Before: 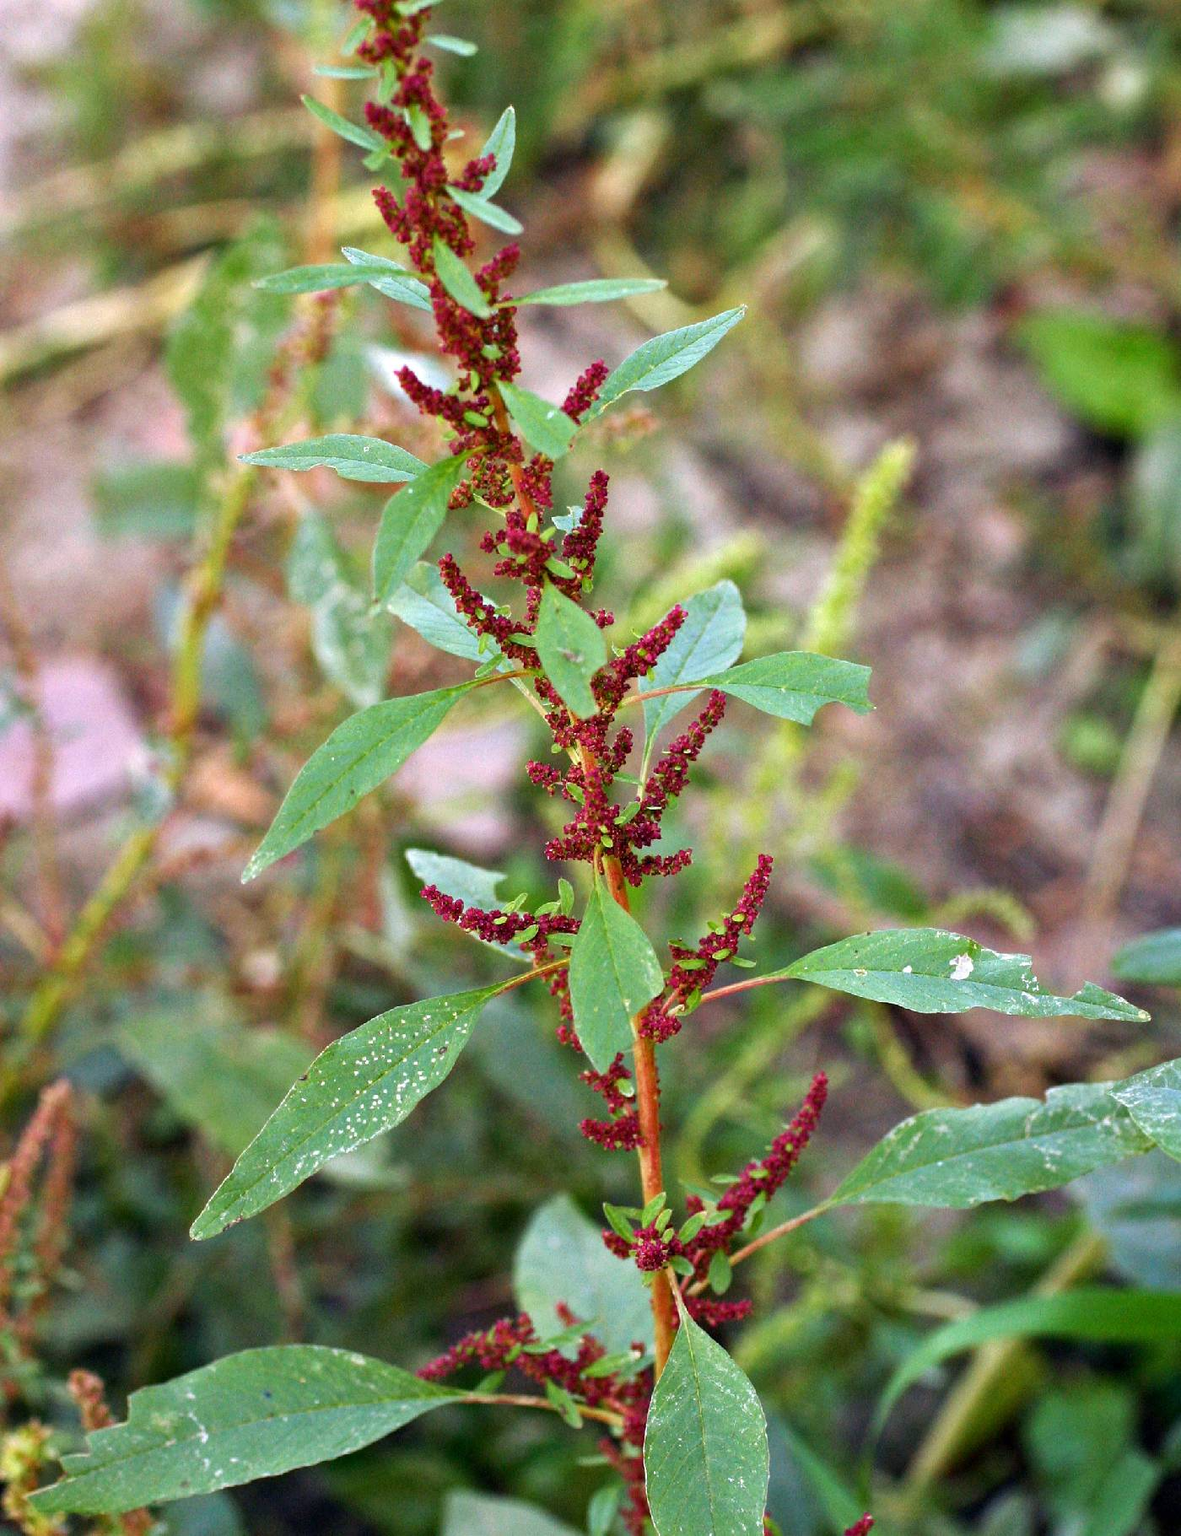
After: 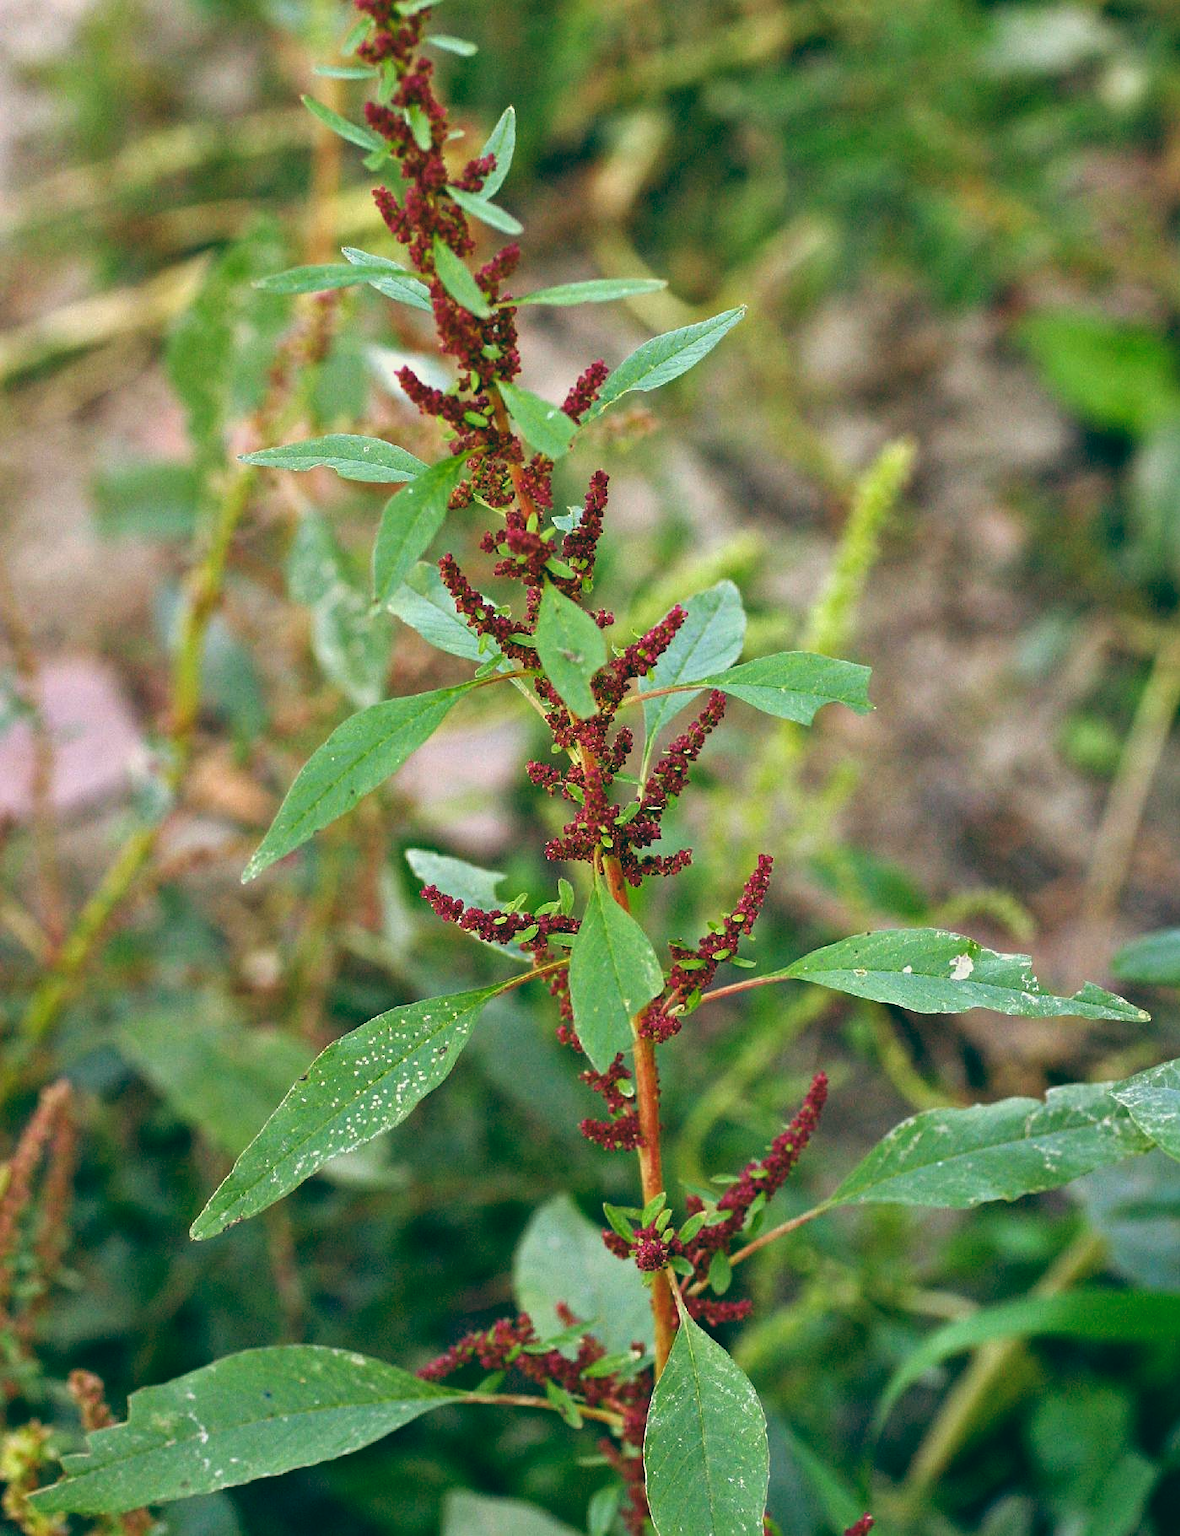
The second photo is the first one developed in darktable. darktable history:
color balance: lift [1.005, 0.99, 1.007, 1.01], gamma [1, 1.034, 1.032, 0.966], gain [0.873, 1.055, 1.067, 0.933]
sharpen: amount 0.2
